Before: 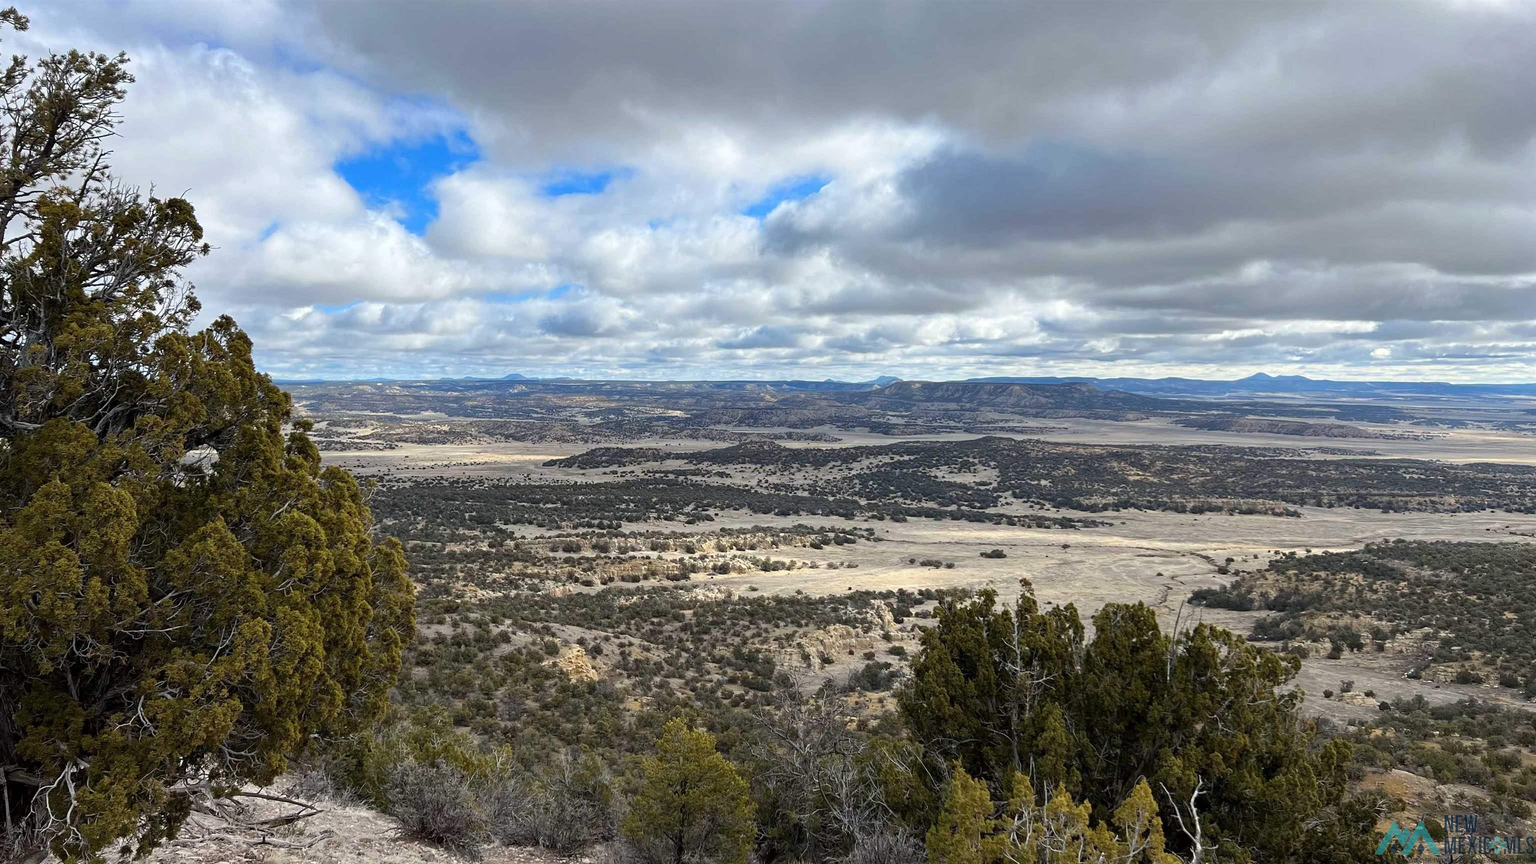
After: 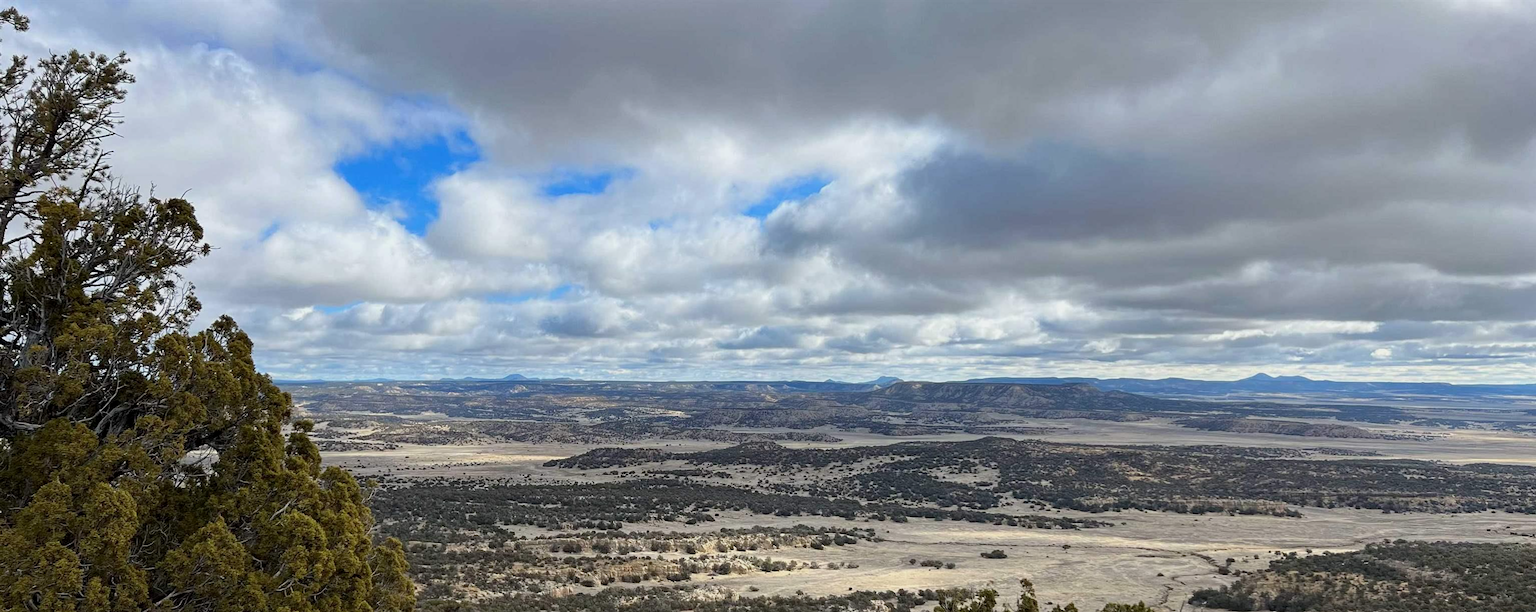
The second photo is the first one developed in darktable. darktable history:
crop: right 0.001%, bottom 29.11%
exposure: black level correction 0.001, exposure -0.201 EV, compensate exposure bias true, compensate highlight preservation false
